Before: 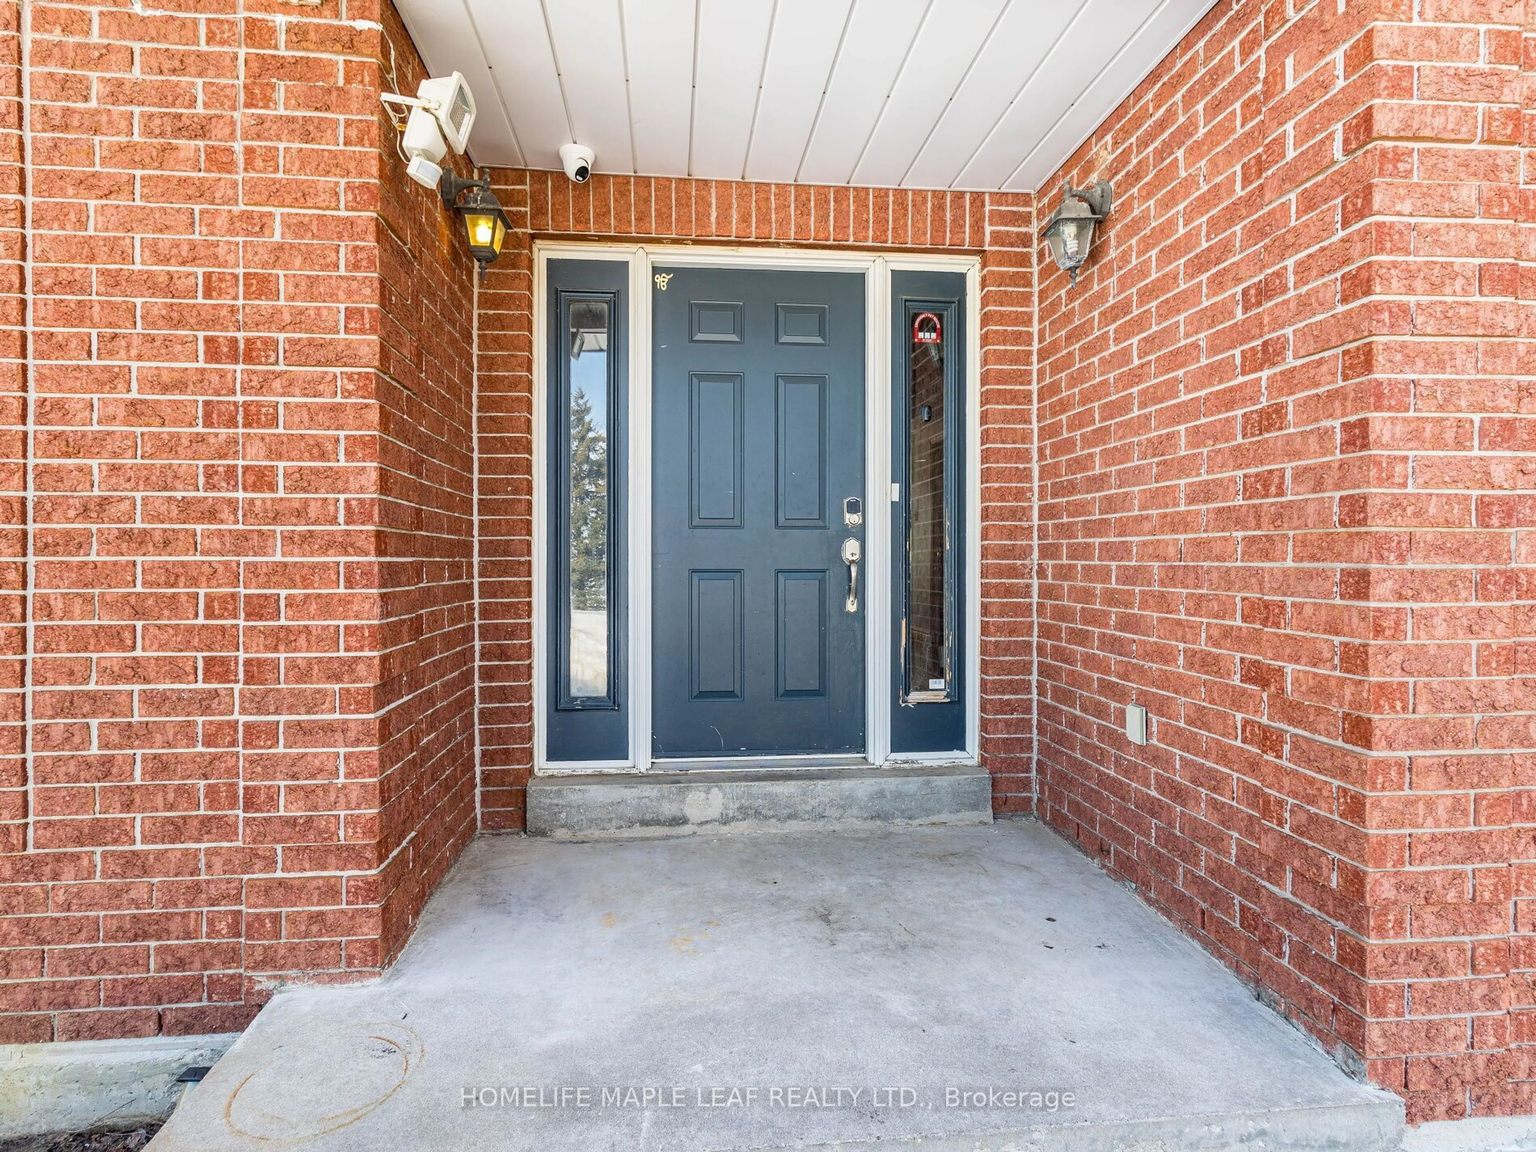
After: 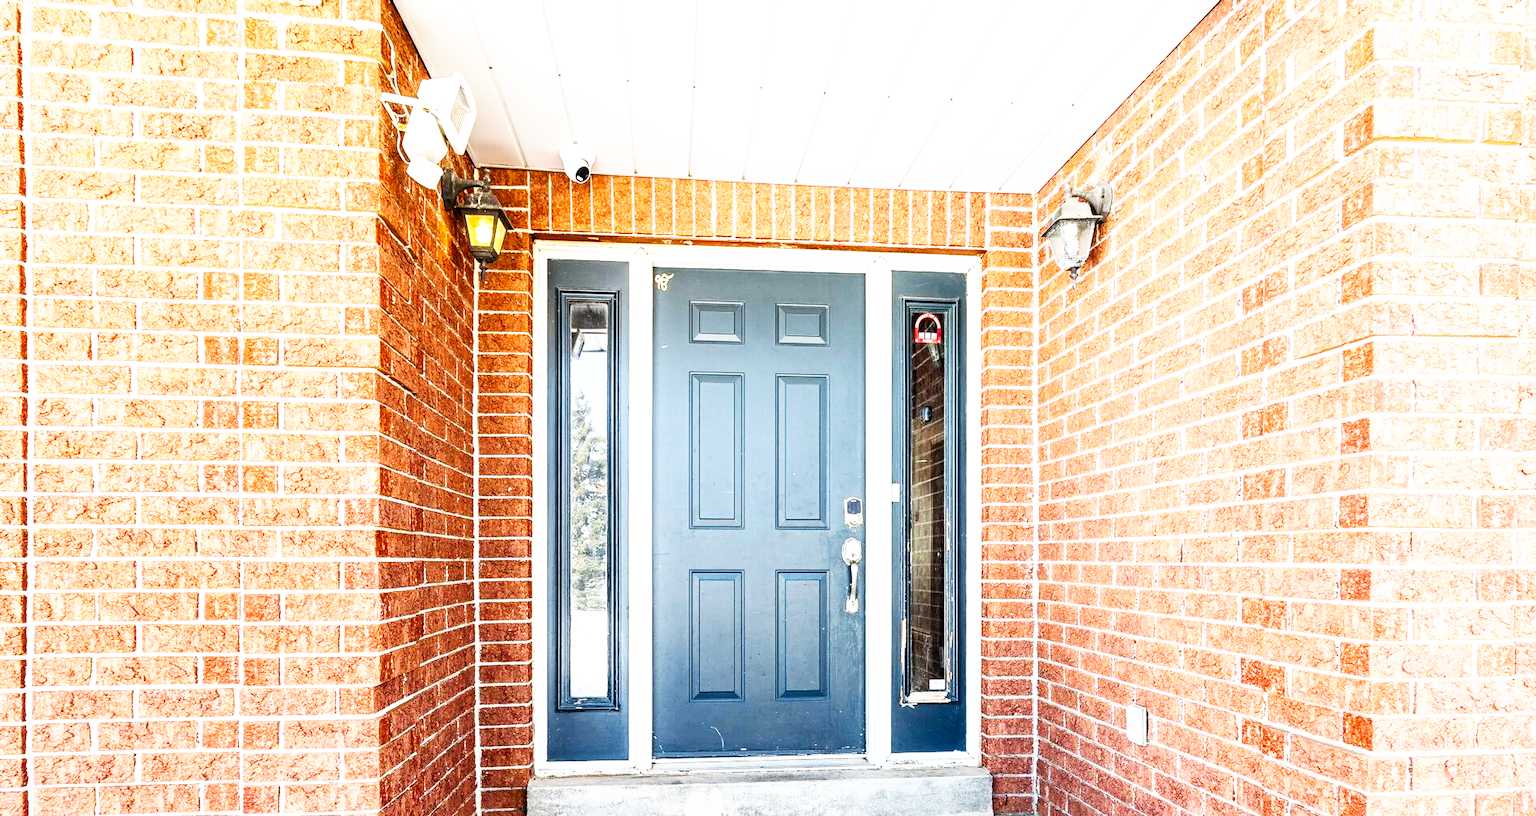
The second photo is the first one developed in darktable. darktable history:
crop: right 0%, bottom 29.133%
tone equalizer: -8 EV -0.765 EV, -7 EV -0.714 EV, -6 EV -0.608 EV, -5 EV -0.415 EV, -3 EV 0.391 EV, -2 EV 0.6 EV, -1 EV 0.674 EV, +0 EV 0.775 EV, edges refinement/feathering 500, mask exposure compensation -1.57 EV, preserve details guided filter
base curve: curves: ch0 [(0, 0) (0.007, 0.004) (0.027, 0.03) (0.046, 0.07) (0.207, 0.54) (0.442, 0.872) (0.673, 0.972) (1, 1)], preserve colors none
